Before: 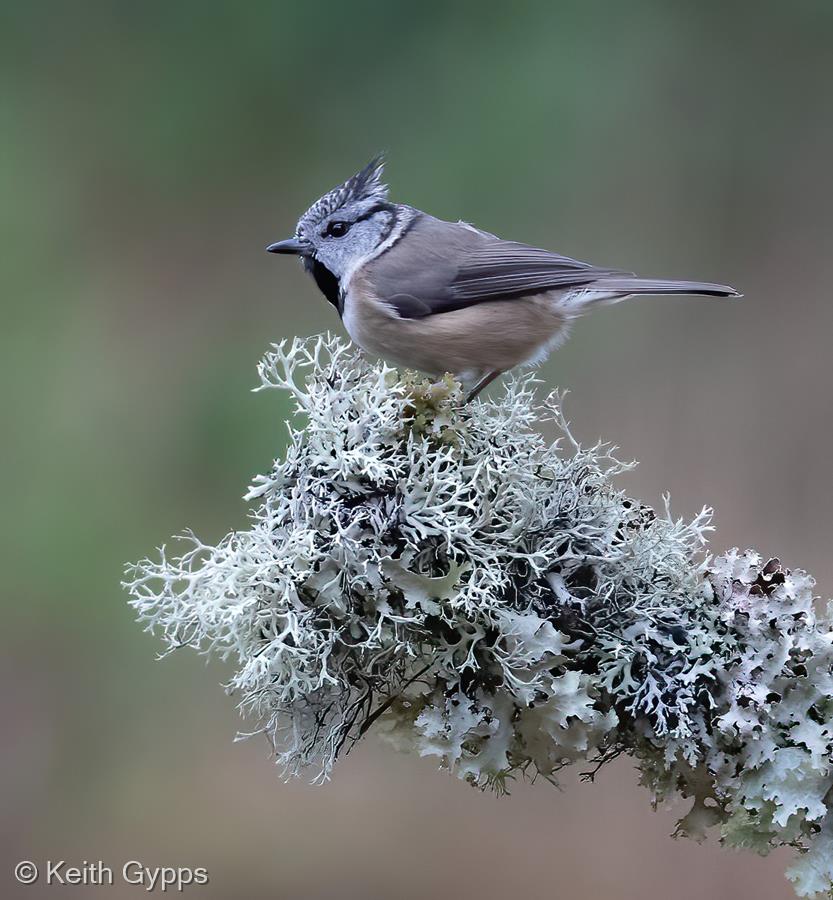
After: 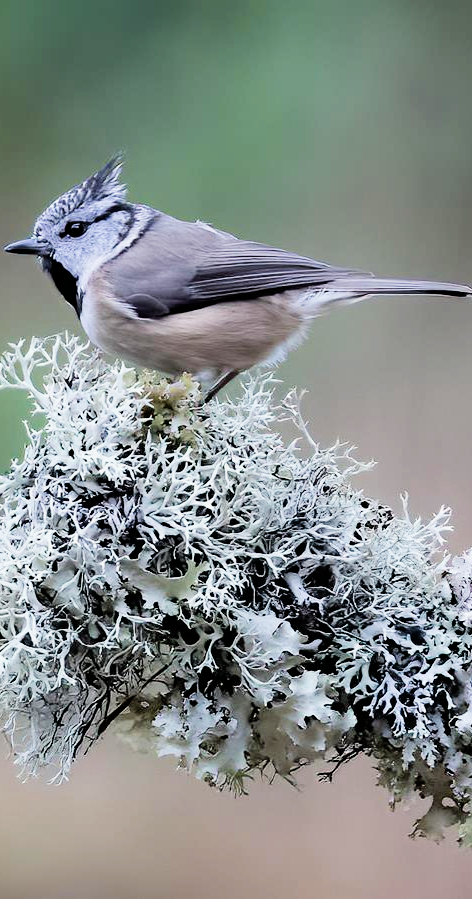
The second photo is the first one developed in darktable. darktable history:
exposure: exposure 0.785 EV, compensate highlight preservation false
crop: left 31.458%, top 0%, right 11.876%
velvia: strength 9.25%
filmic rgb: black relative exposure -5 EV, hardness 2.88, contrast 1.3, highlights saturation mix -30%
